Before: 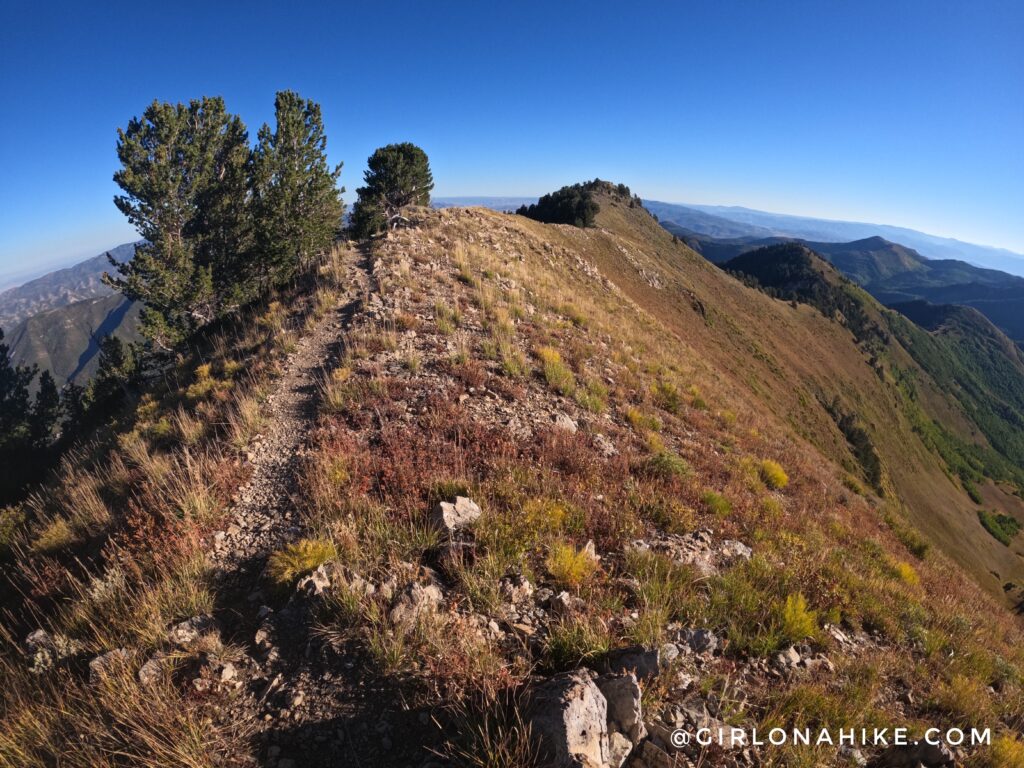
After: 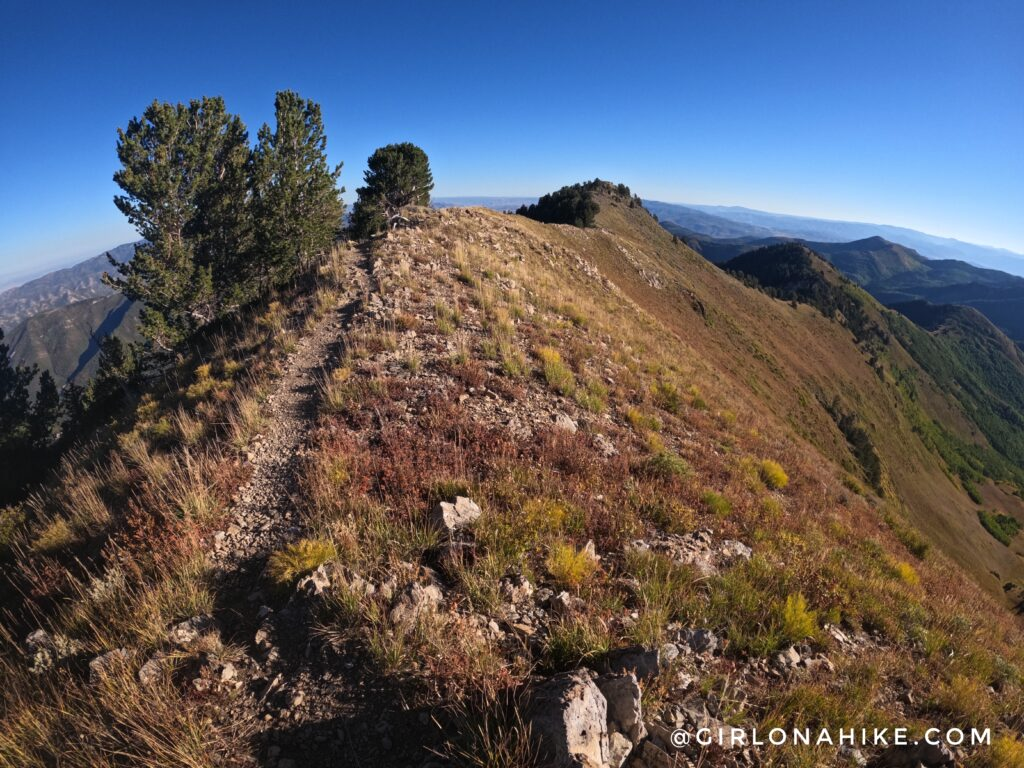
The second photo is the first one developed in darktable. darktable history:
levels: levels [0, 0.51, 1]
exposure: exposure 0.026 EV, compensate exposure bias true, compensate highlight preservation false
